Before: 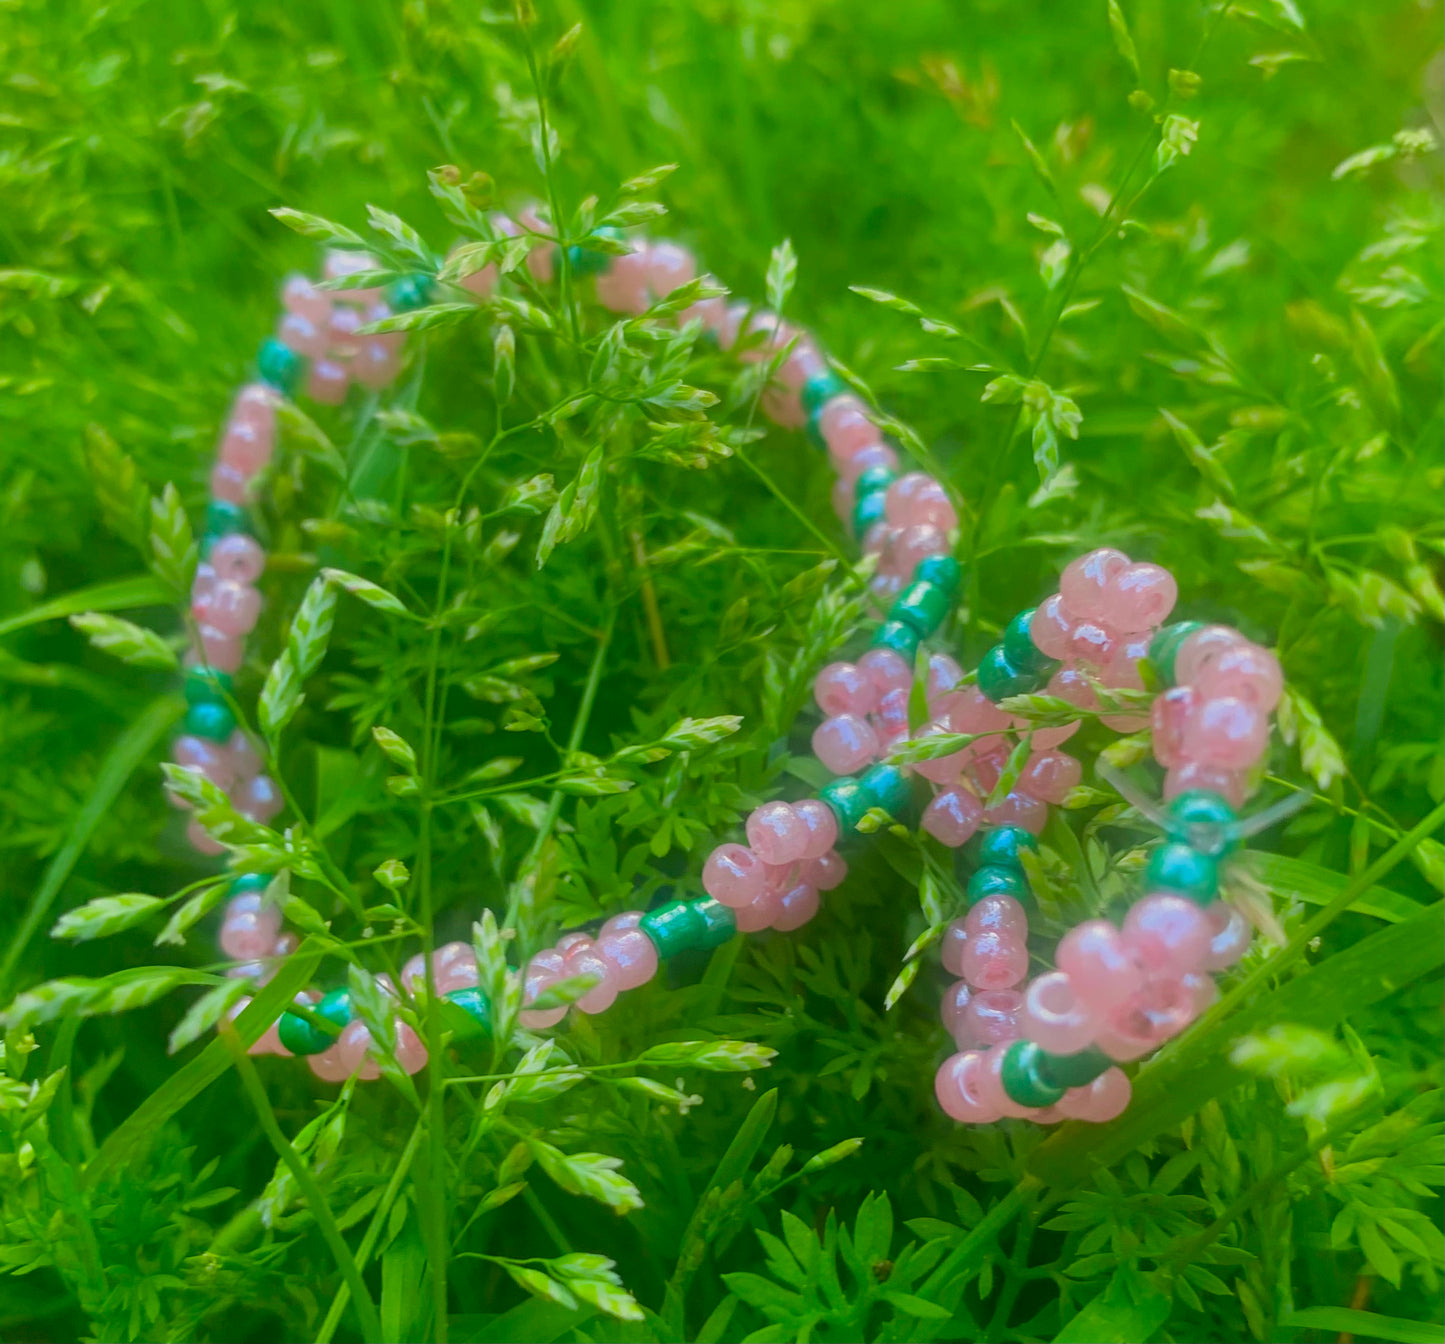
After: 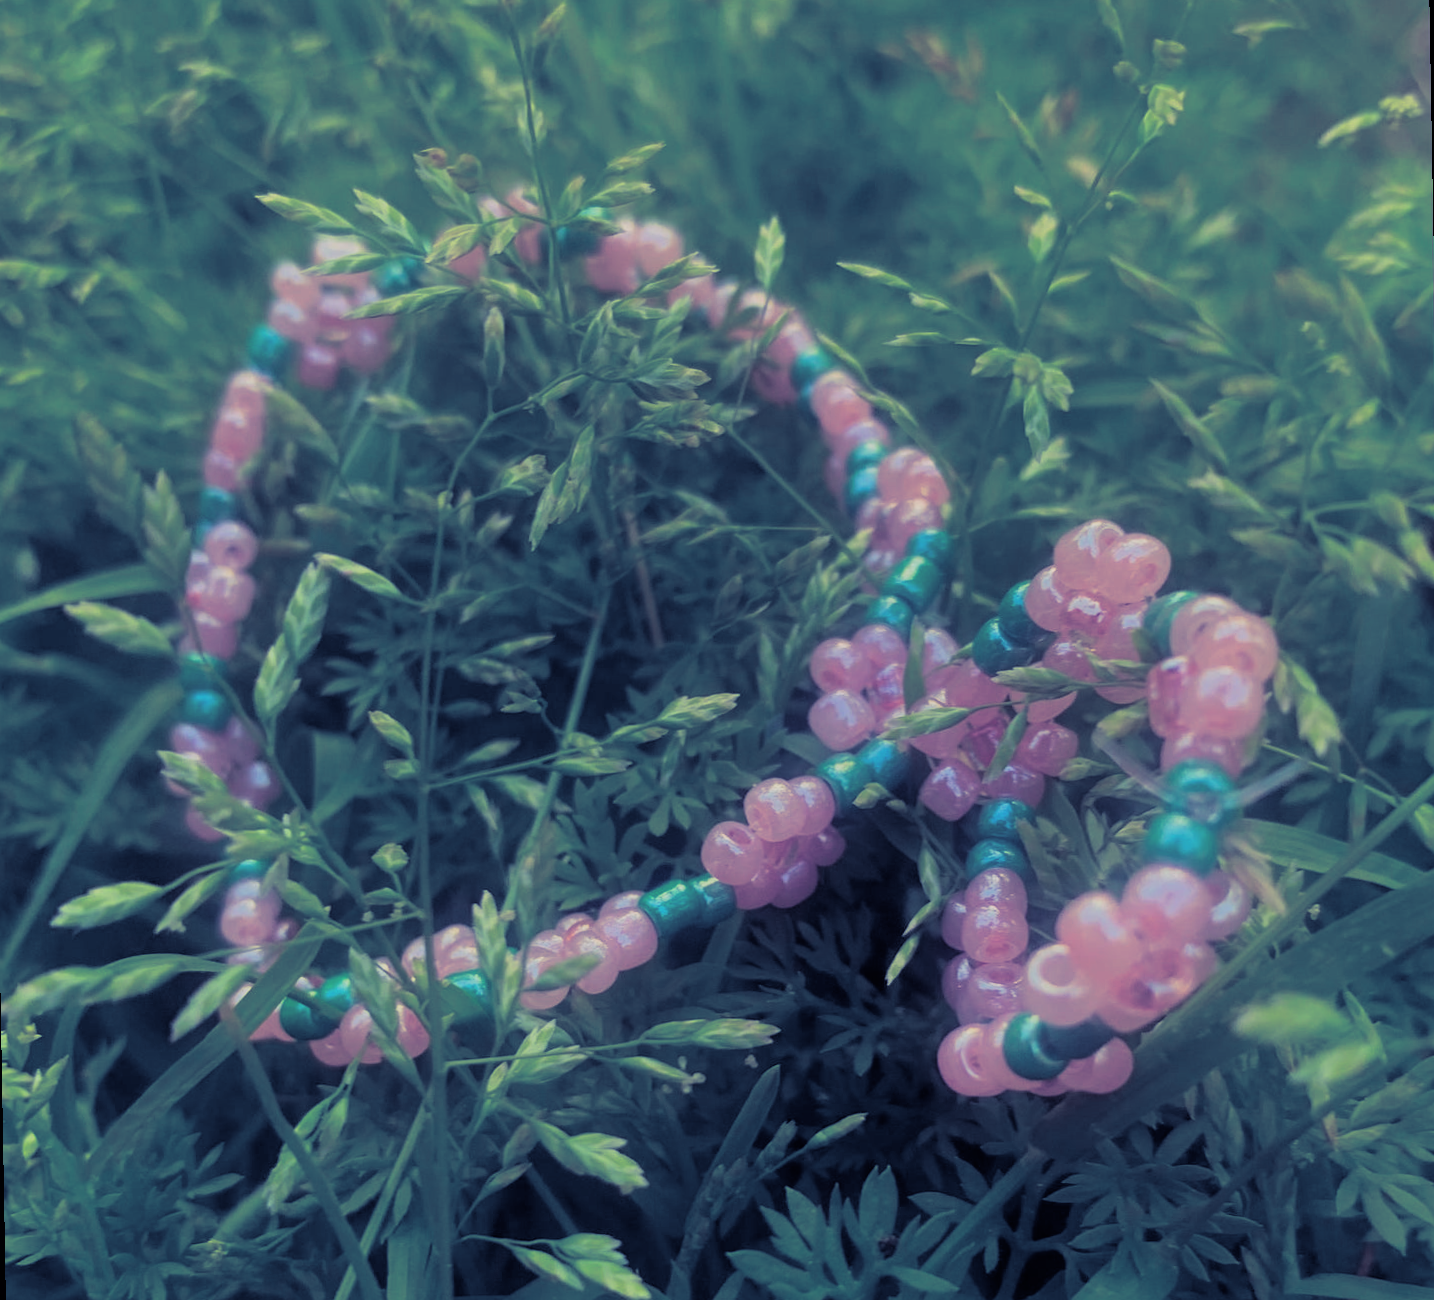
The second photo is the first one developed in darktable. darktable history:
local contrast: mode bilateral grid, contrast 100, coarseness 100, detail 94%, midtone range 0.2
split-toning: shadows › hue 242.67°, shadows › saturation 0.733, highlights › hue 45.33°, highlights › saturation 0.667, balance -53.304, compress 21.15%
filmic rgb: black relative exposure -3.86 EV, white relative exposure 3.48 EV, hardness 2.63, contrast 1.103
rotate and perspective: rotation -1°, crop left 0.011, crop right 0.989, crop top 0.025, crop bottom 0.975
white balance: red 1.029, blue 0.92
